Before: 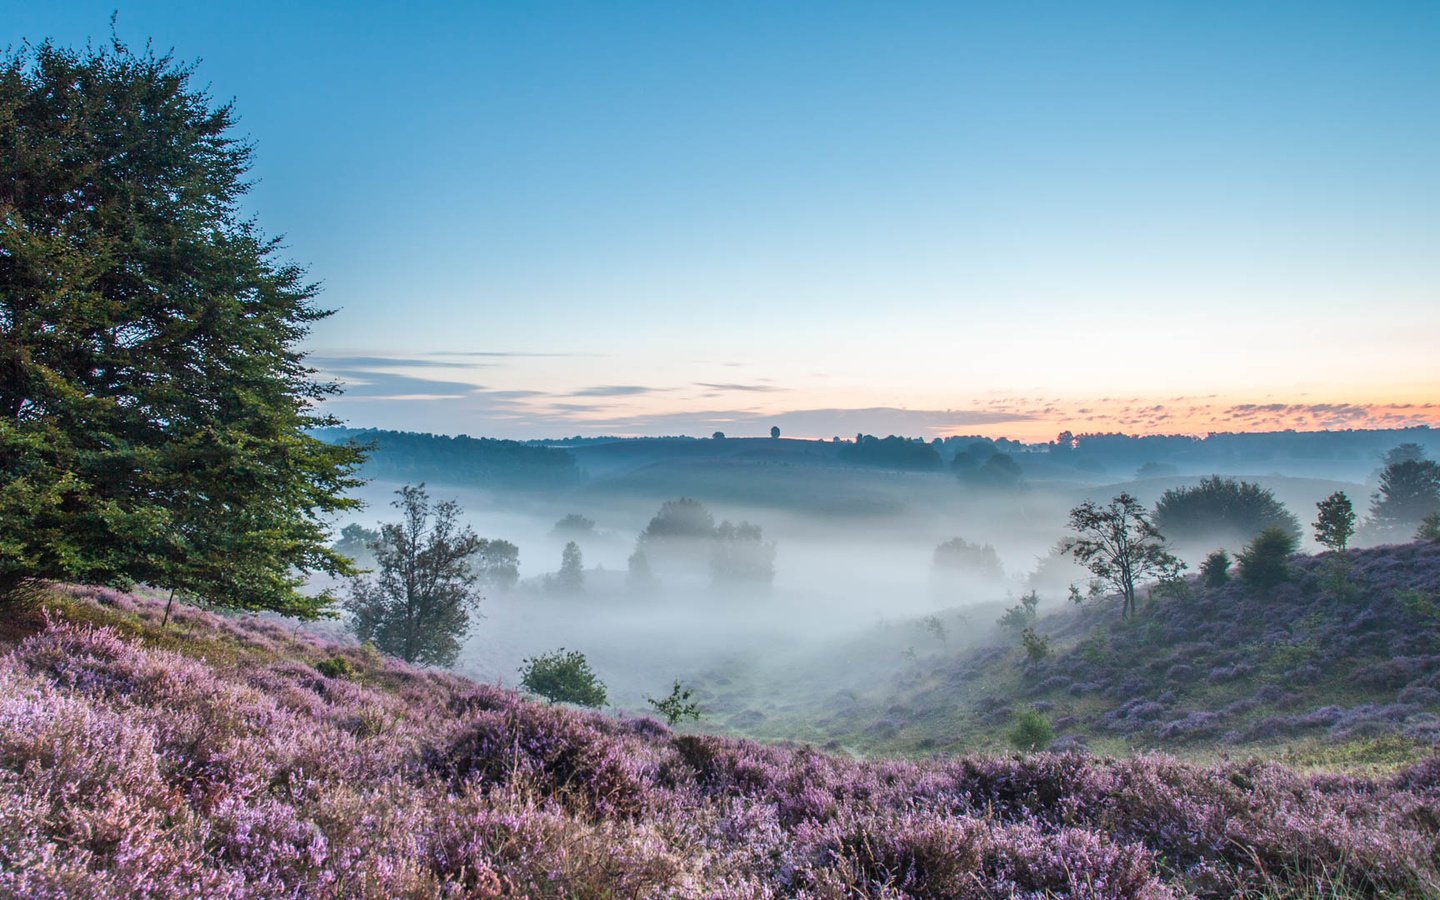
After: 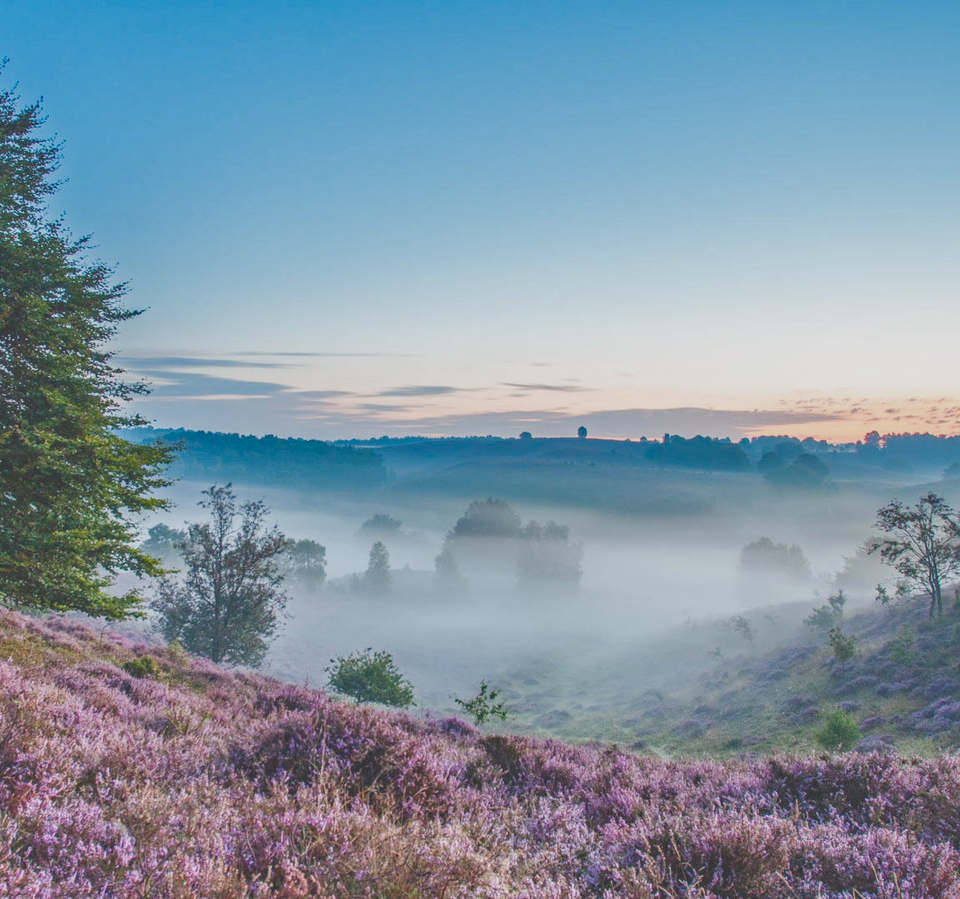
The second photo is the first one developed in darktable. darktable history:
crop and rotate: left 13.414%, right 19.918%
exposure: black level correction -0.021, exposure -0.031 EV, compensate highlight preservation false
shadows and highlights: radius 45.39, white point adjustment 6.53, compress 79.49%, soften with gaussian
haze removal: strength 0.293, distance 0.243, compatibility mode true, adaptive false
color balance rgb: perceptual saturation grading › global saturation 20%, perceptual saturation grading › highlights -50.078%, perceptual saturation grading › shadows 30.409%, contrast -29.968%
local contrast: on, module defaults
